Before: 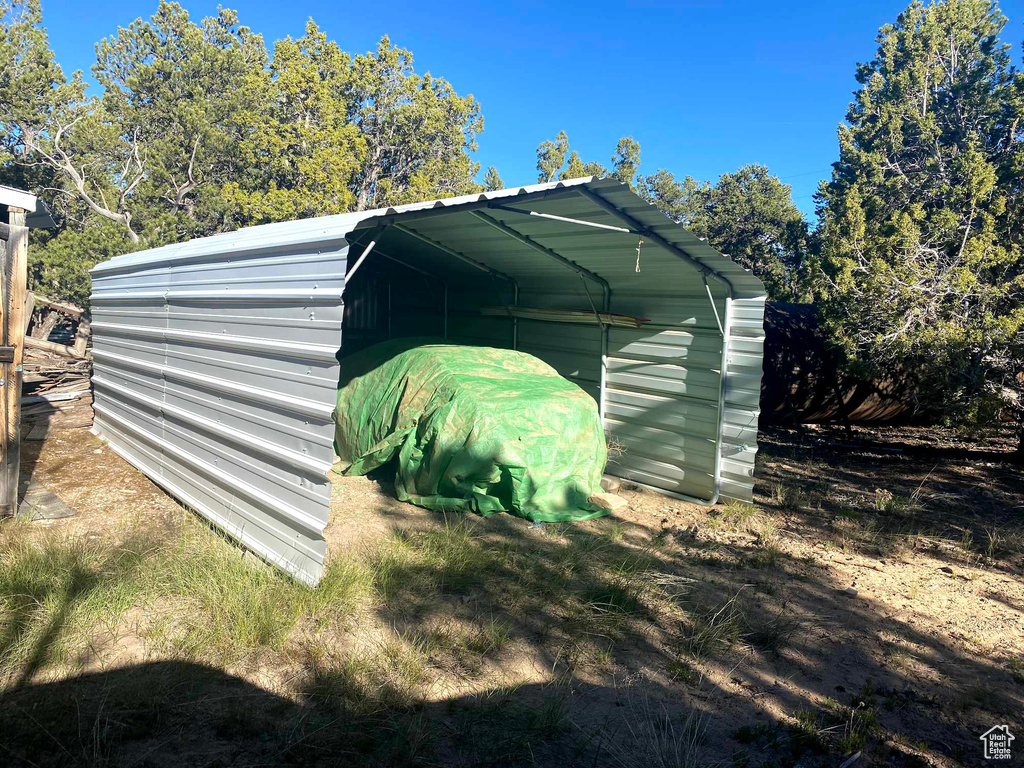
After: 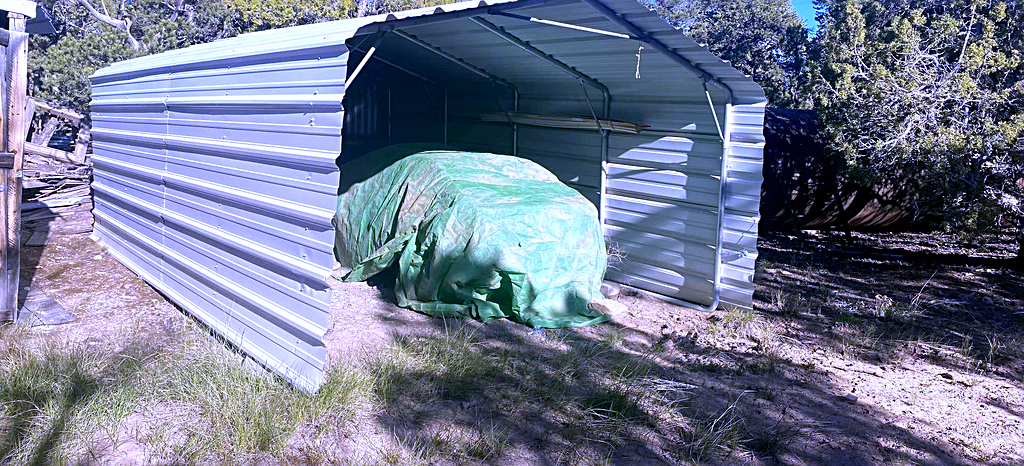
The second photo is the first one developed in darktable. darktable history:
crop and rotate: top 25.357%, bottom 13.942%
sharpen: on, module defaults
white balance: red 0.98, blue 1.61
